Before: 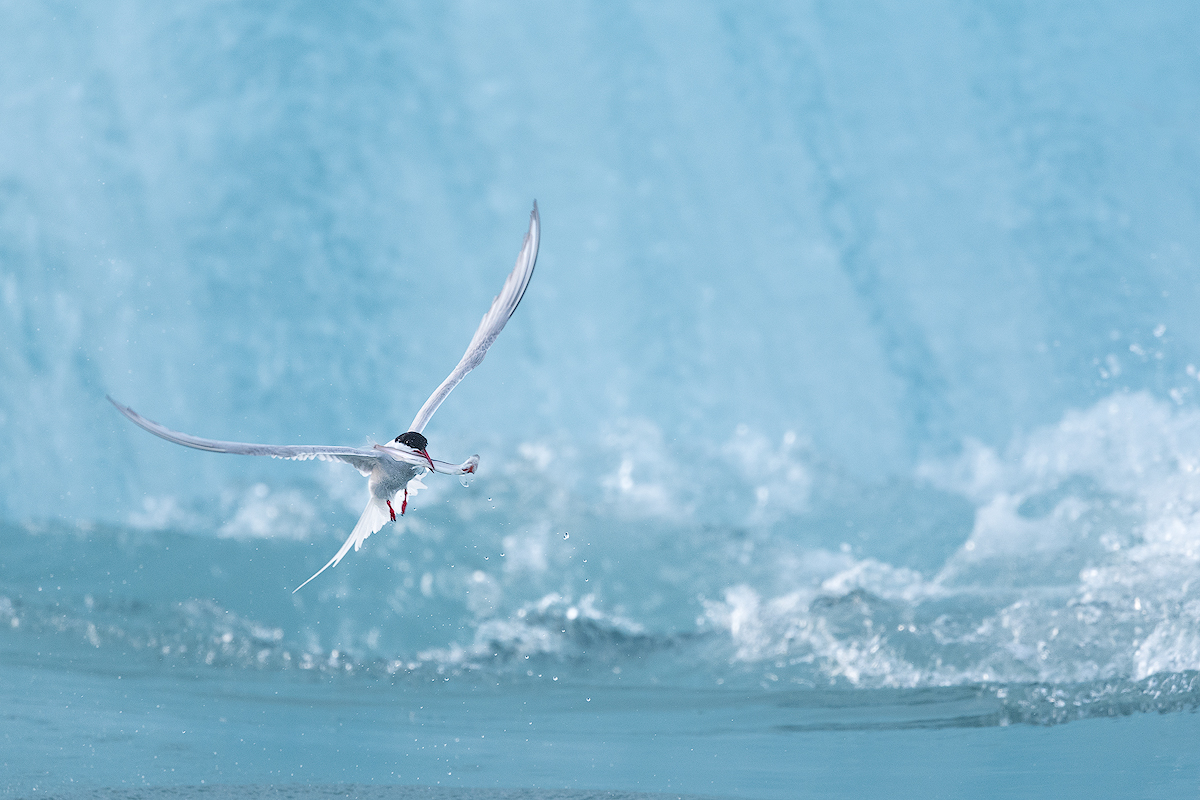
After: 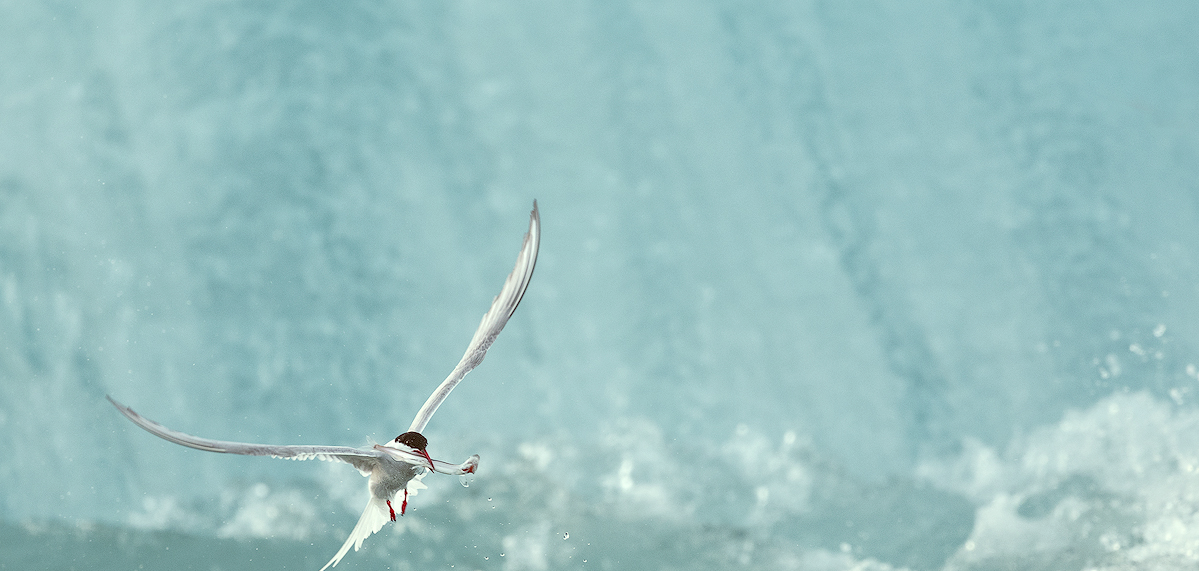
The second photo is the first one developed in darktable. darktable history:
local contrast: mode bilateral grid, contrast 20, coarseness 50, detail 130%, midtone range 0.2
crop: bottom 28.576%
color correction: highlights a* -5.94, highlights b* 9.48, shadows a* 10.12, shadows b* 23.94
